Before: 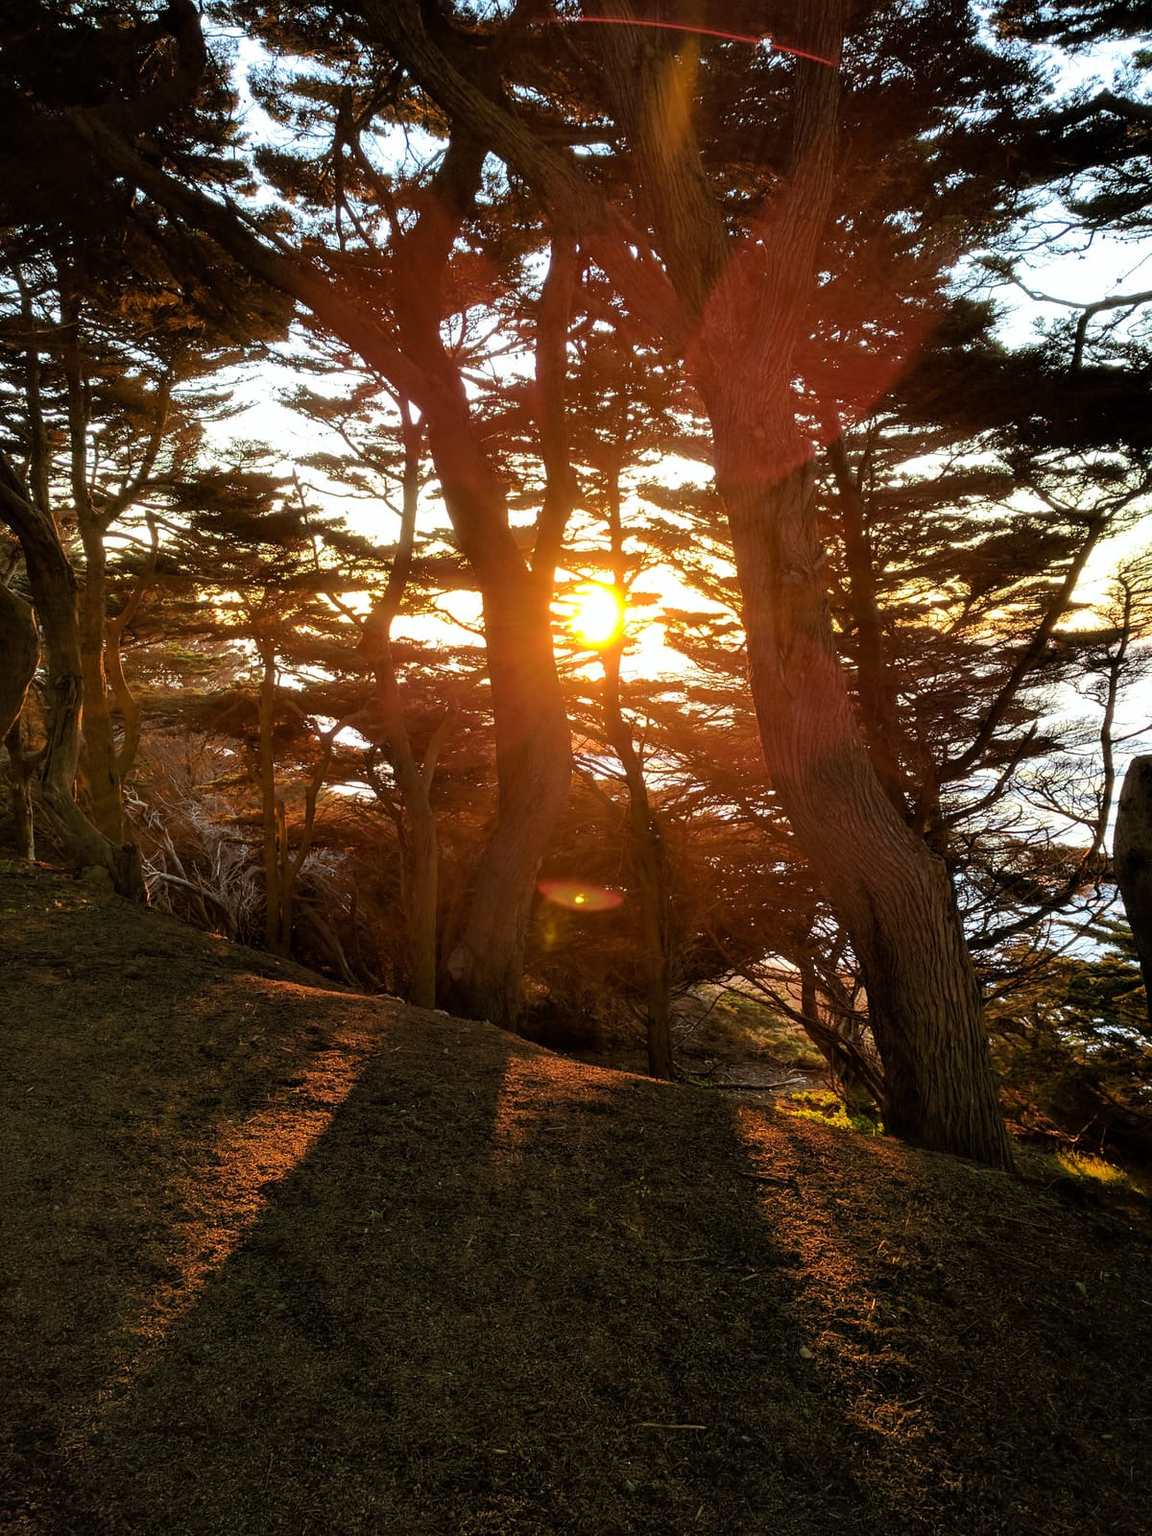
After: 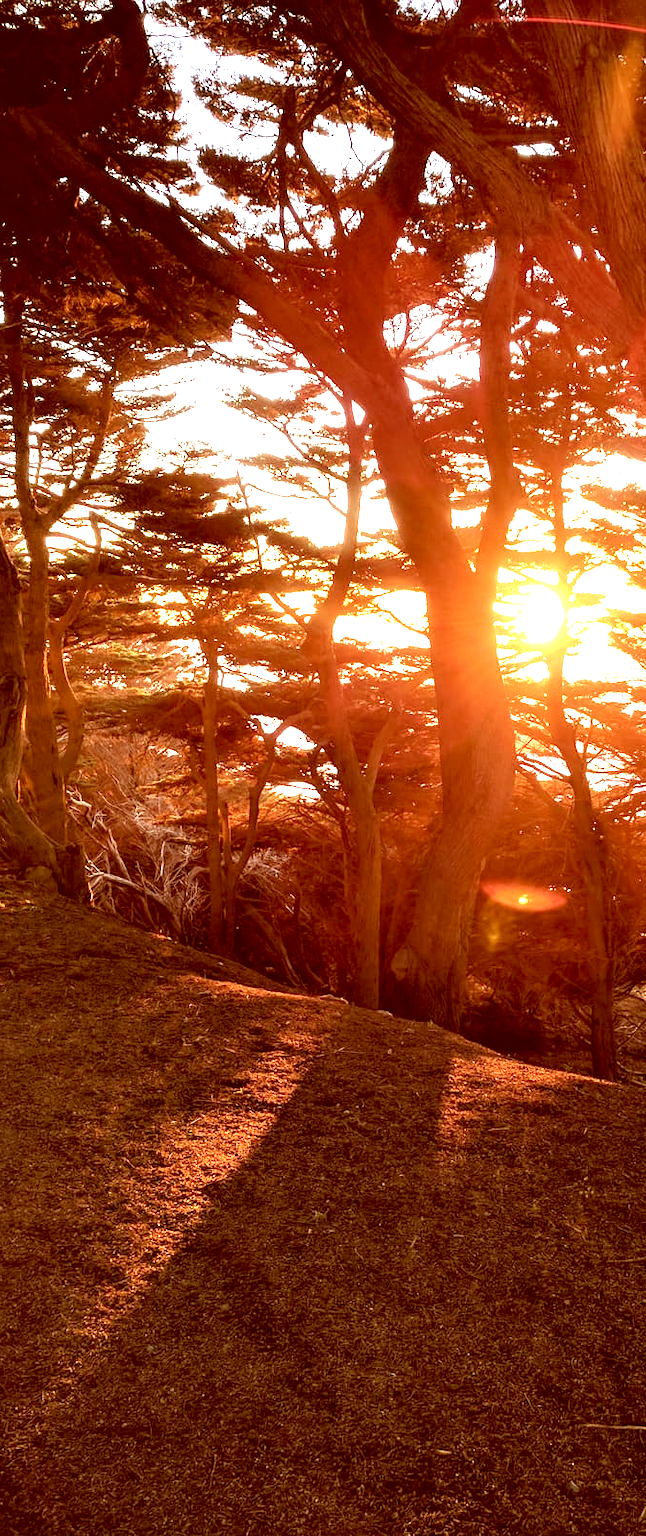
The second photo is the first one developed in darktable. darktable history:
color correction: highlights a* 9.4, highlights b* 9.06, shadows a* 39.67, shadows b* 39.44, saturation 0.777
crop: left 4.961%, right 38.873%
exposure: black level correction 0, exposure 1.445 EV, compensate highlight preservation false
